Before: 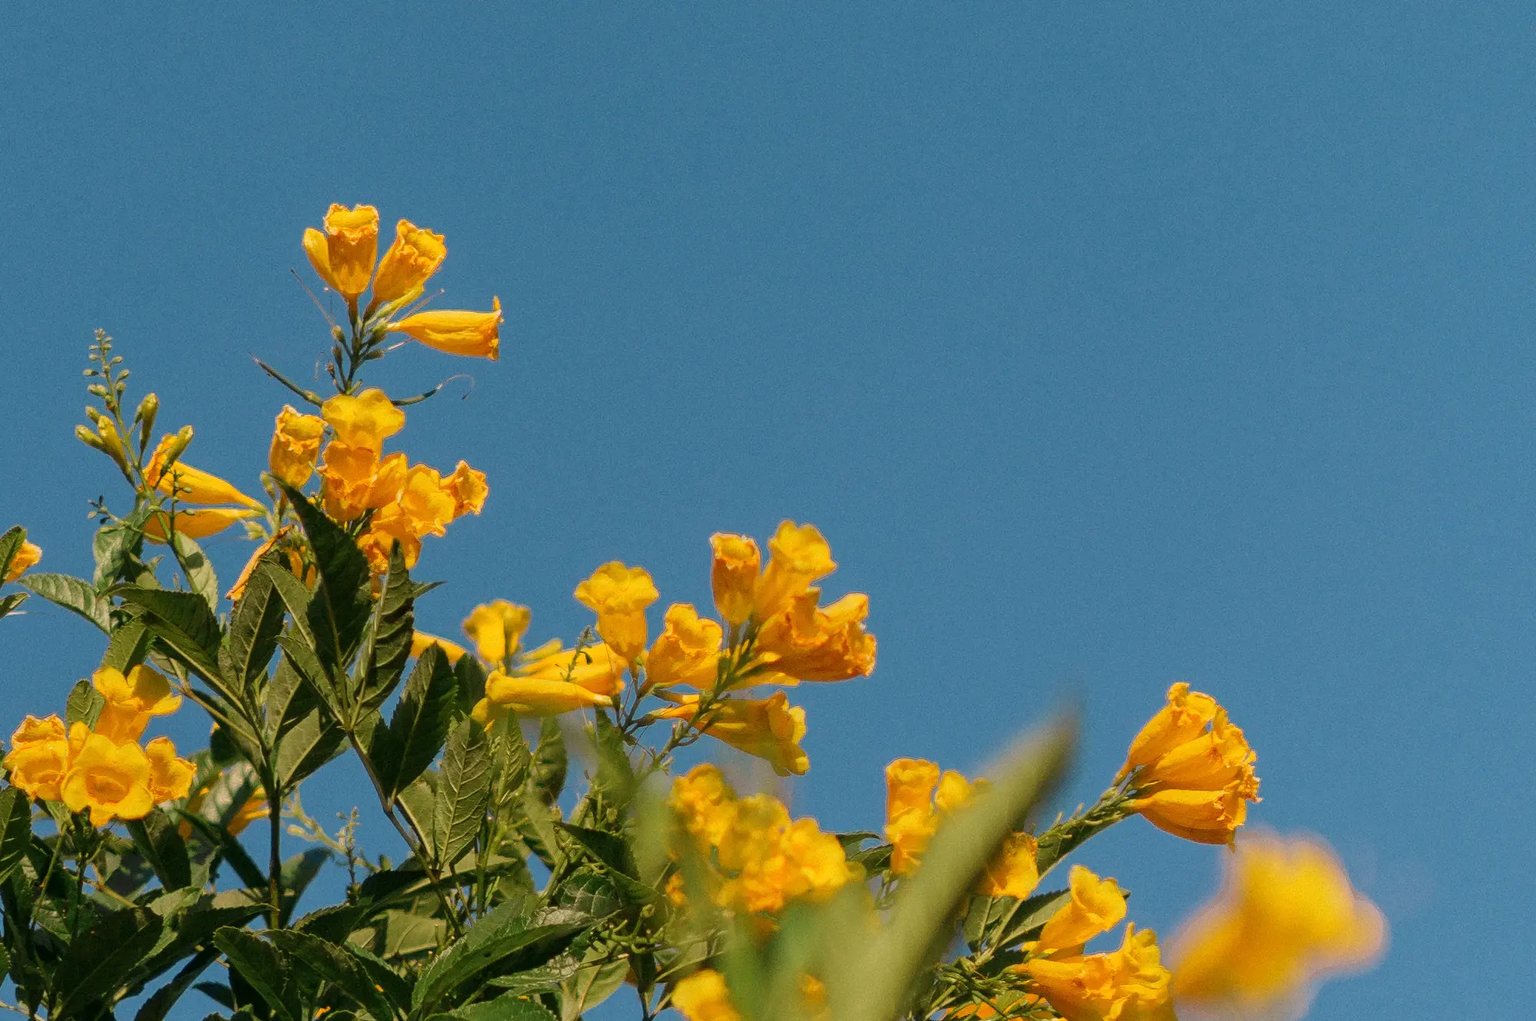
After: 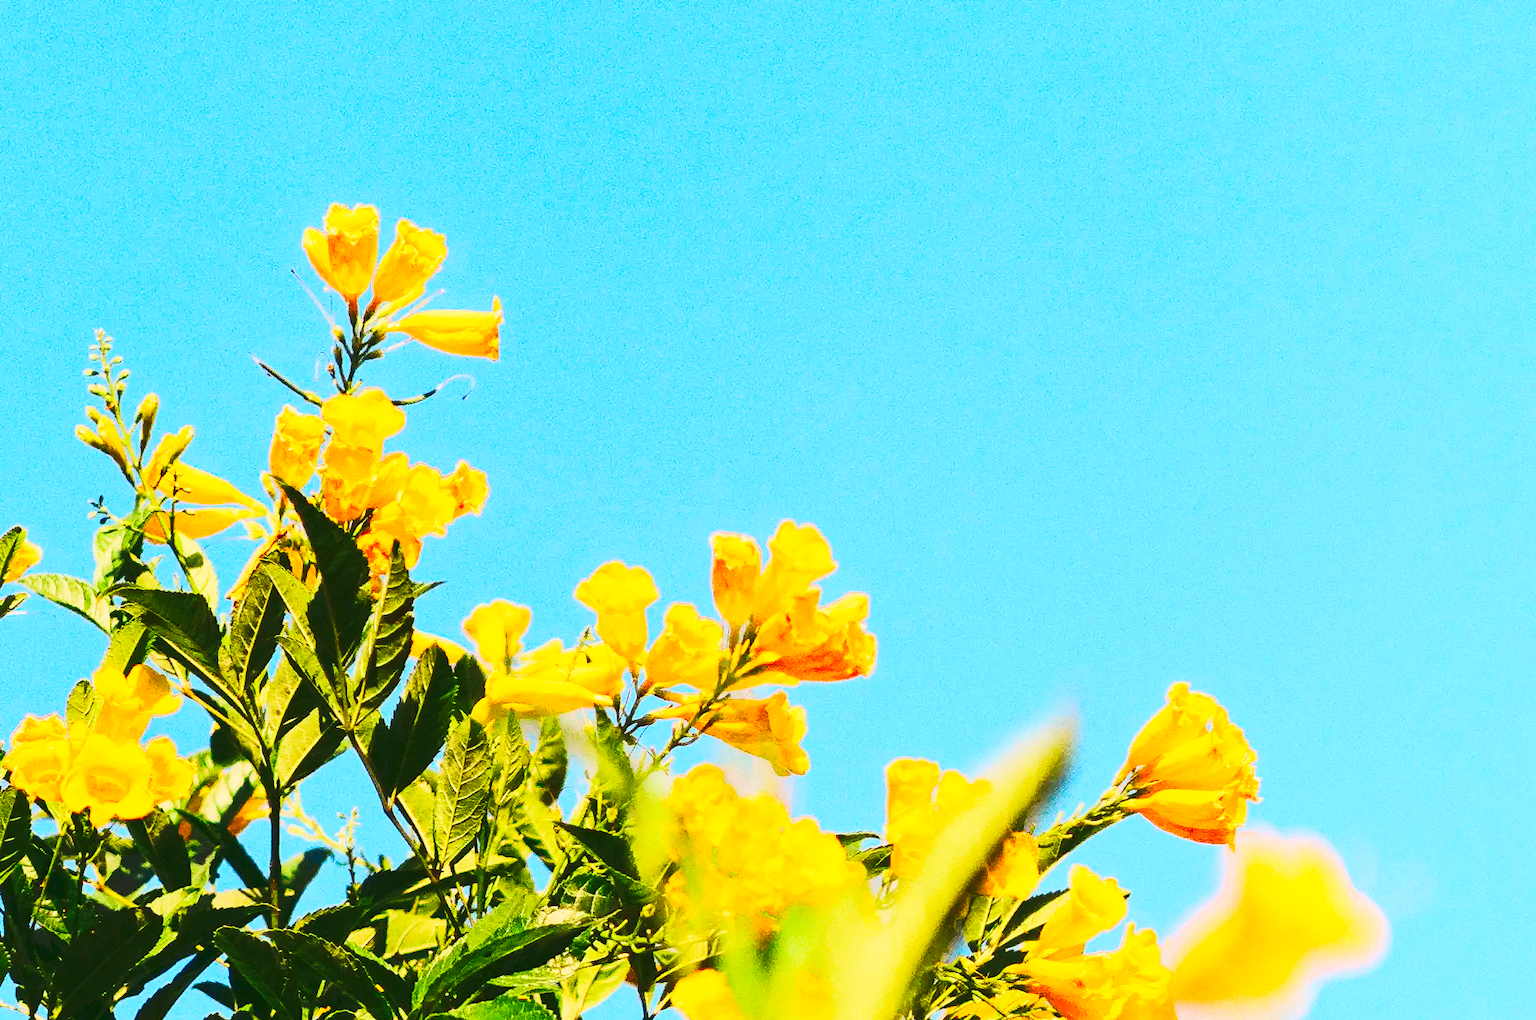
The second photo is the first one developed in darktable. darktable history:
base curve: curves: ch0 [(0, 0) (0.04, 0.03) (0.133, 0.232) (0.448, 0.748) (0.843, 0.968) (1, 1)], preserve colors none
tone curve: curves: ch0 [(0, 0.098) (0.262, 0.324) (0.421, 0.59) (0.54, 0.803) (0.725, 0.922) (0.99, 0.974)], color space Lab, linked channels, preserve colors none
